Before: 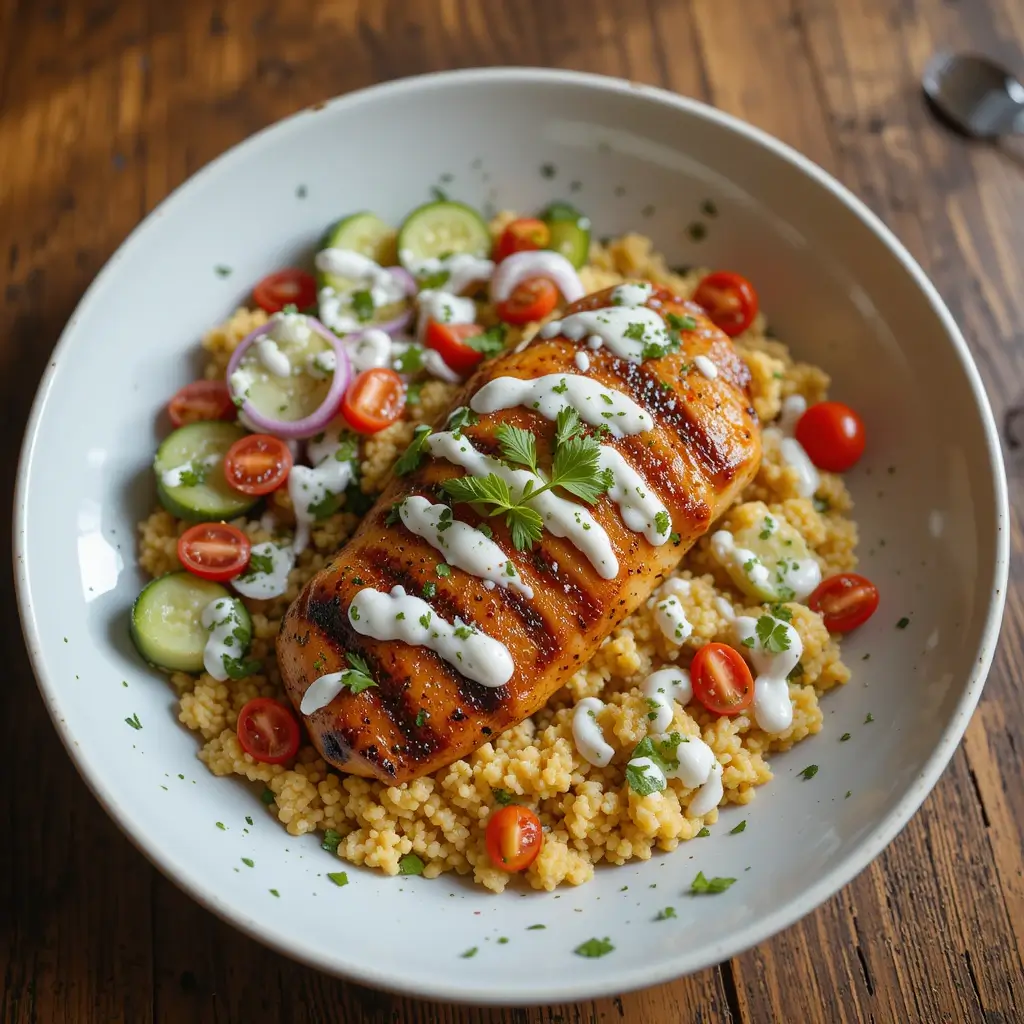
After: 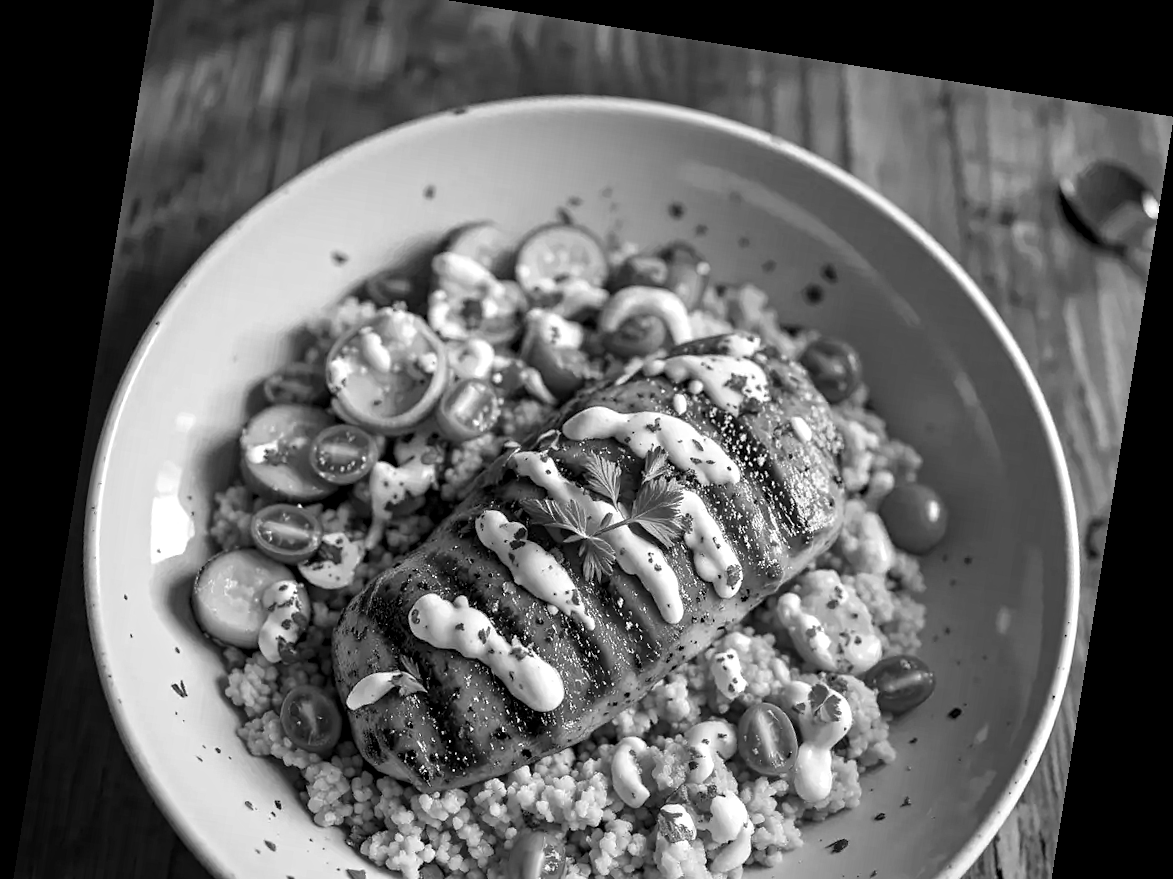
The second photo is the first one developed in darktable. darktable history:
crop: top 3.857%, bottom 21.132%
monochrome: size 3.1
rotate and perspective: rotation 9.12°, automatic cropping off
contrast equalizer: octaves 7, y [[0.506, 0.531, 0.562, 0.606, 0.638, 0.669], [0.5 ×6], [0.5 ×6], [0 ×6], [0 ×6]]
